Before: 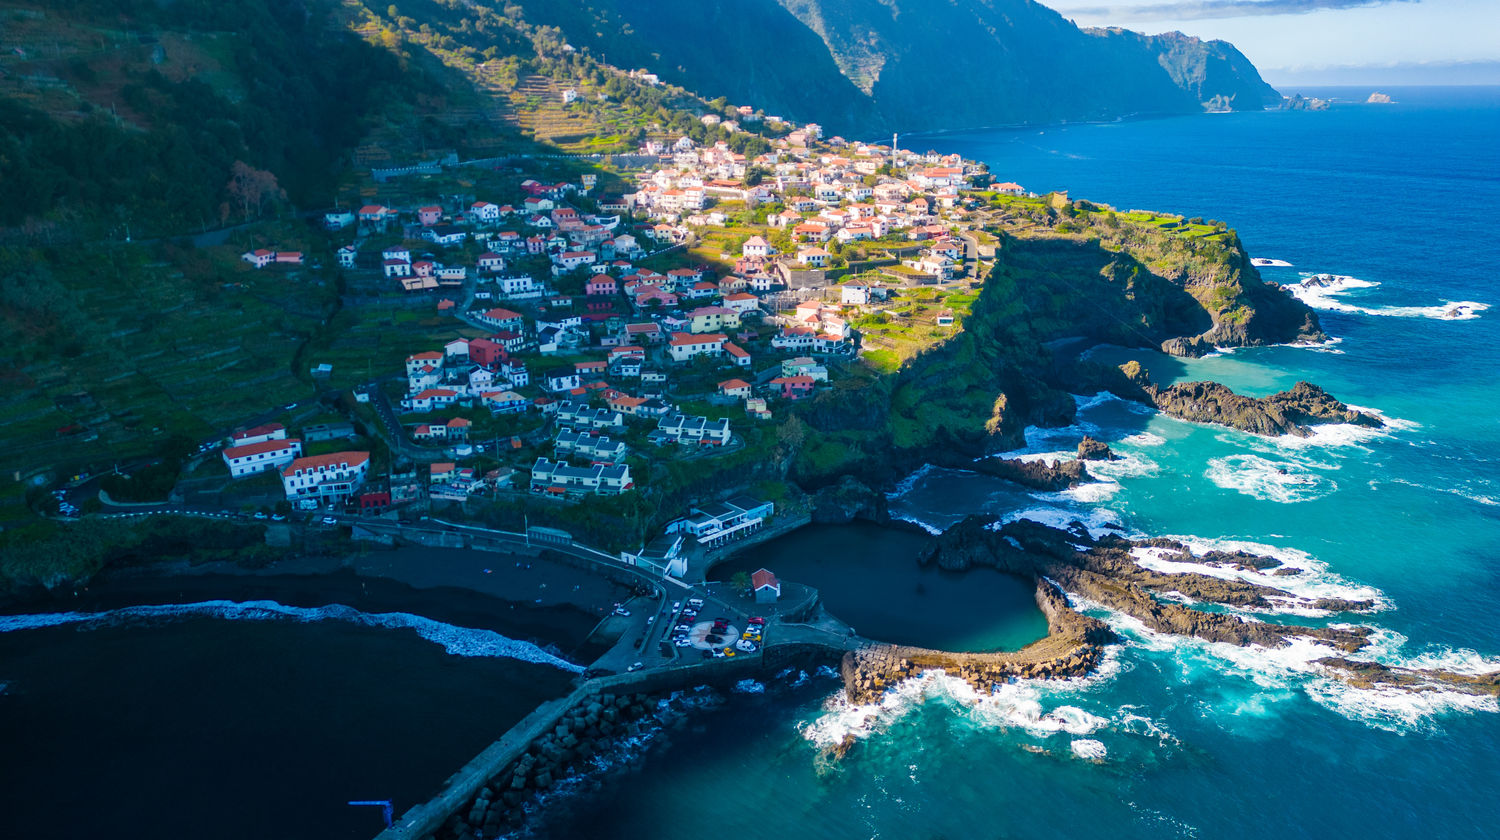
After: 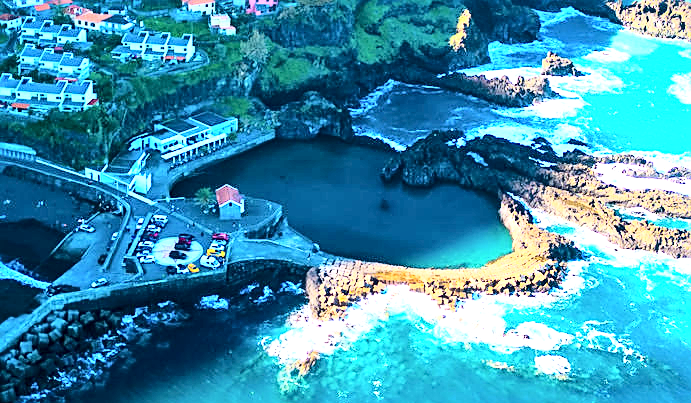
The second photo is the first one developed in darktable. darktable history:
contrast brightness saturation: contrast 0.146, brightness 0.049
base curve: curves: ch0 [(0, 0) (0.028, 0.03) (0.121, 0.232) (0.46, 0.748) (0.859, 0.968) (1, 1)]
sharpen: on, module defaults
local contrast: mode bilateral grid, contrast 19, coarseness 50, detail 119%, midtone range 0.2
crop: left 35.752%, top 45.831%, right 18.166%, bottom 6.114%
exposure: black level correction 0.001, exposure 1.128 EV, compensate highlight preservation false
